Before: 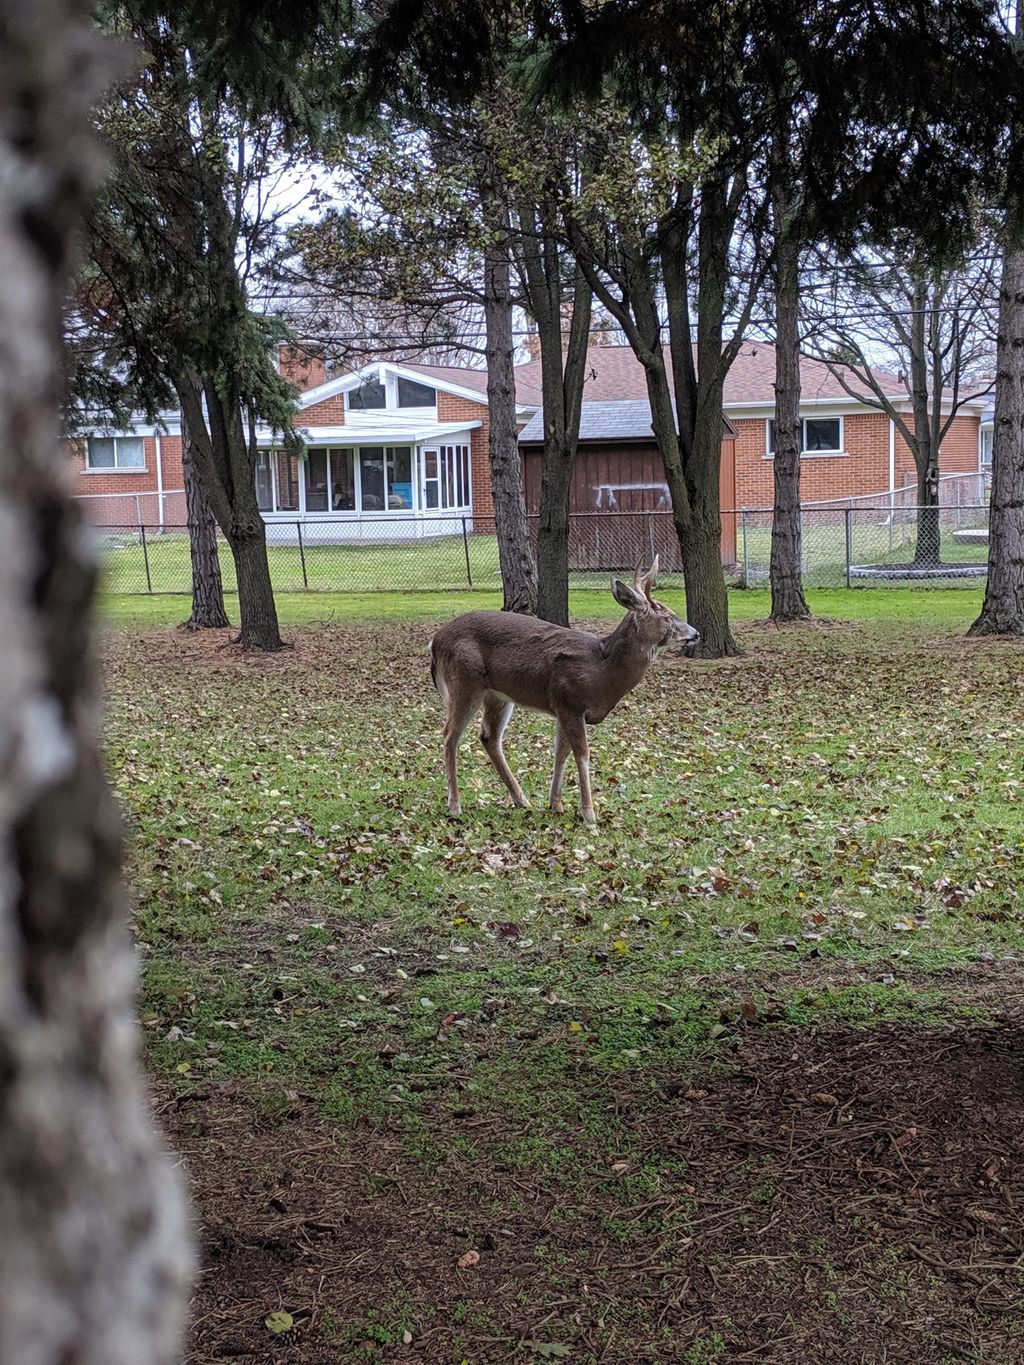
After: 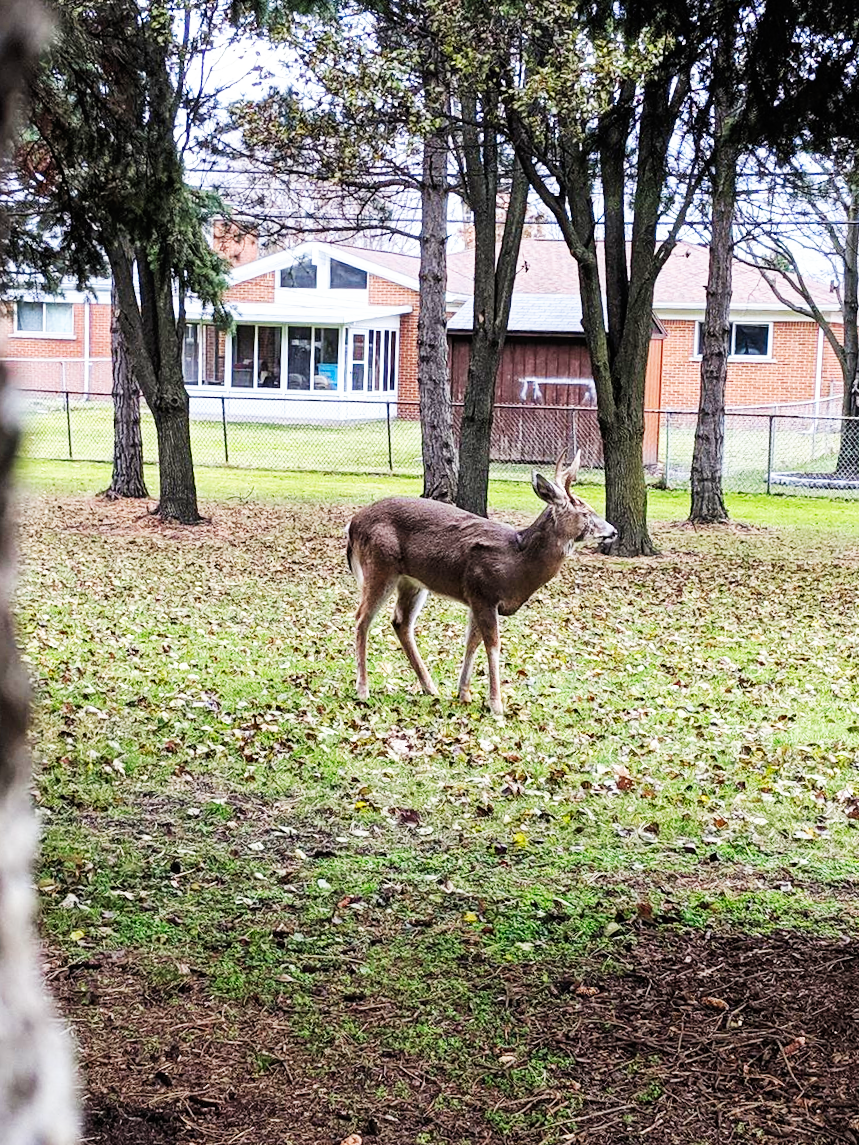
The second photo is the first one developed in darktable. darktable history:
crop and rotate: angle -3.27°, left 5.211%, top 5.211%, right 4.607%, bottom 4.607%
base curve: curves: ch0 [(0, 0) (0.007, 0.004) (0.027, 0.03) (0.046, 0.07) (0.207, 0.54) (0.442, 0.872) (0.673, 0.972) (1, 1)], preserve colors none
